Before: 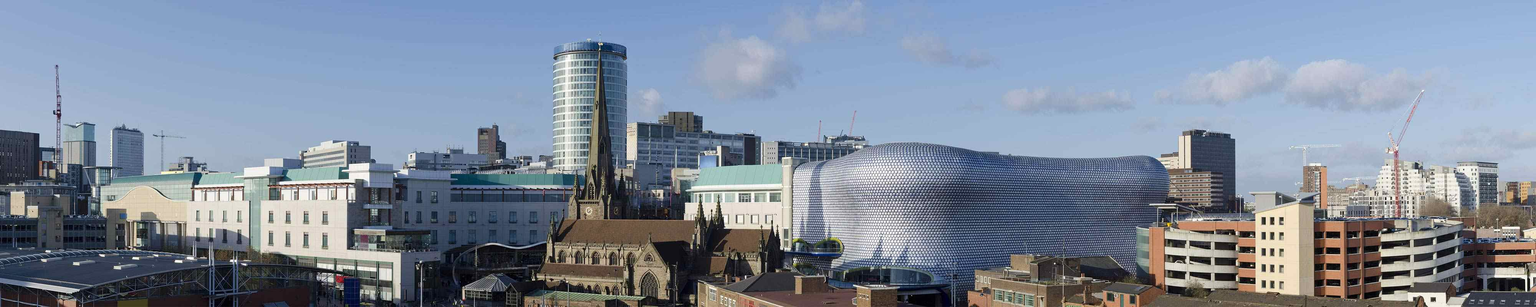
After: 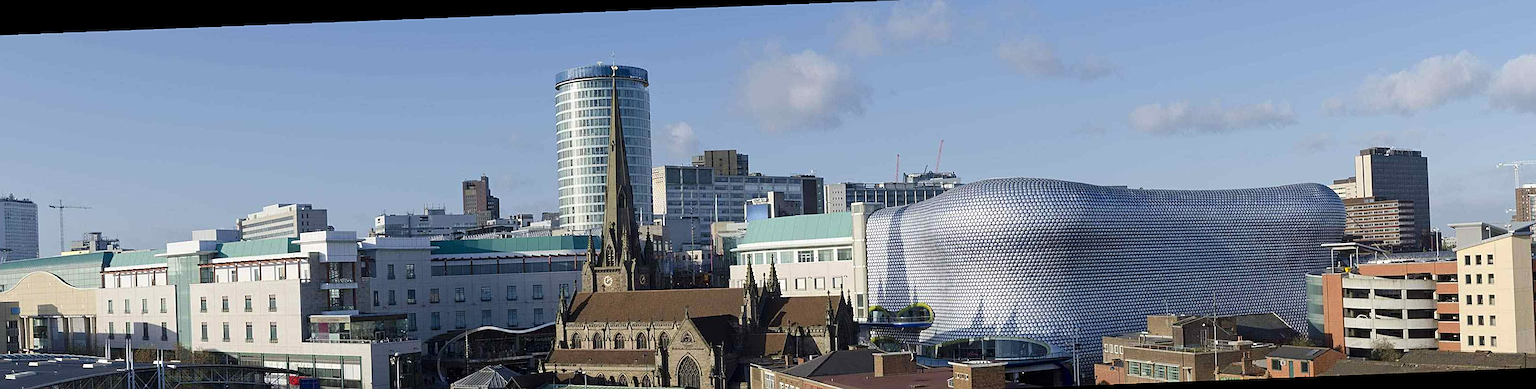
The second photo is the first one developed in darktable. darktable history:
crop and rotate: angle 1°, left 4.281%, top 0.642%, right 11.383%, bottom 2.486%
rotate and perspective: rotation -1.24°, automatic cropping off
sharpen: on, module defaults
color zones: curves: ch1 [(0, 0.513) (0.143, 0.524) (0.286, 0.511) (0.429, 0.506) (0.571, 0.503) (0.714, 0.503) (0.857, 0.508) (1, 0.513)]
